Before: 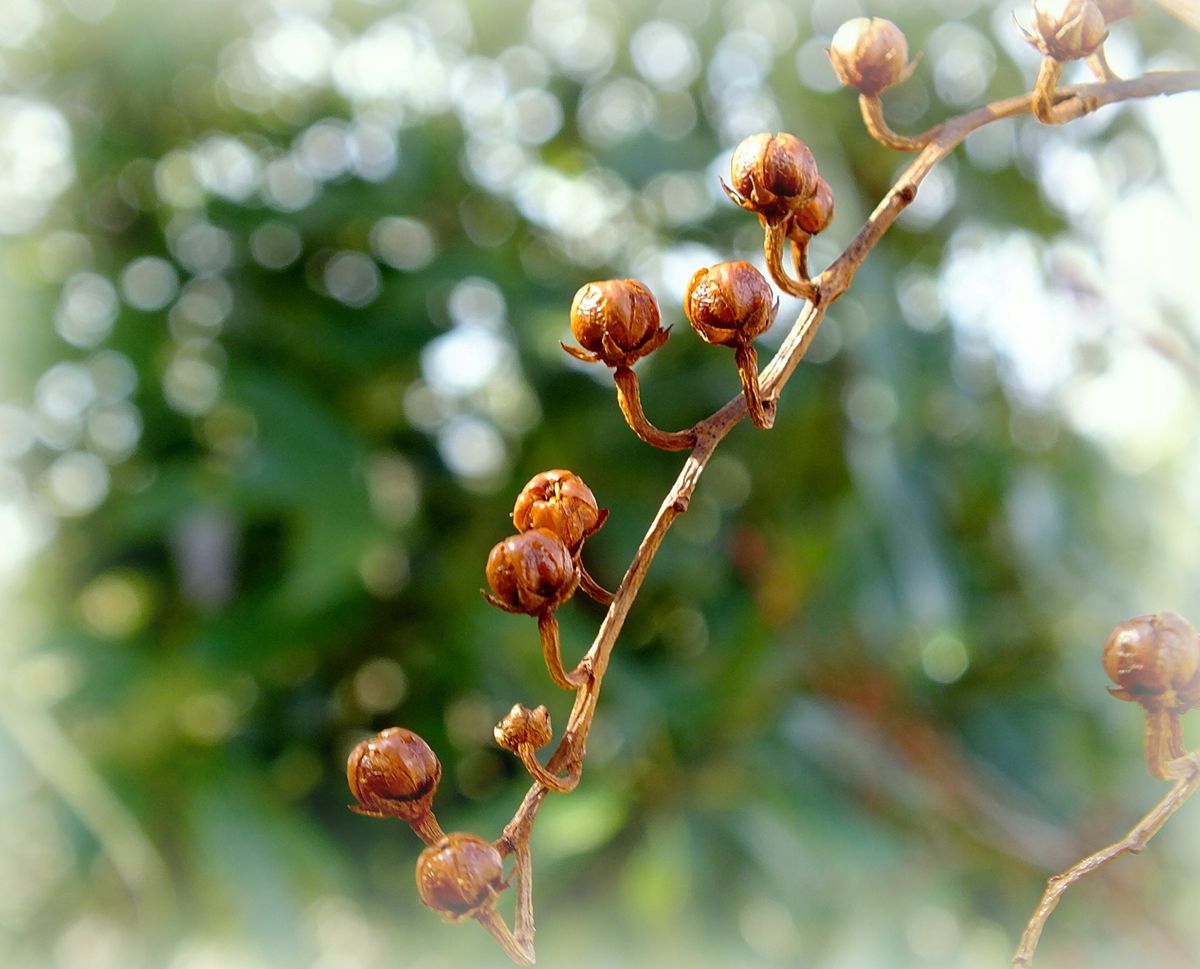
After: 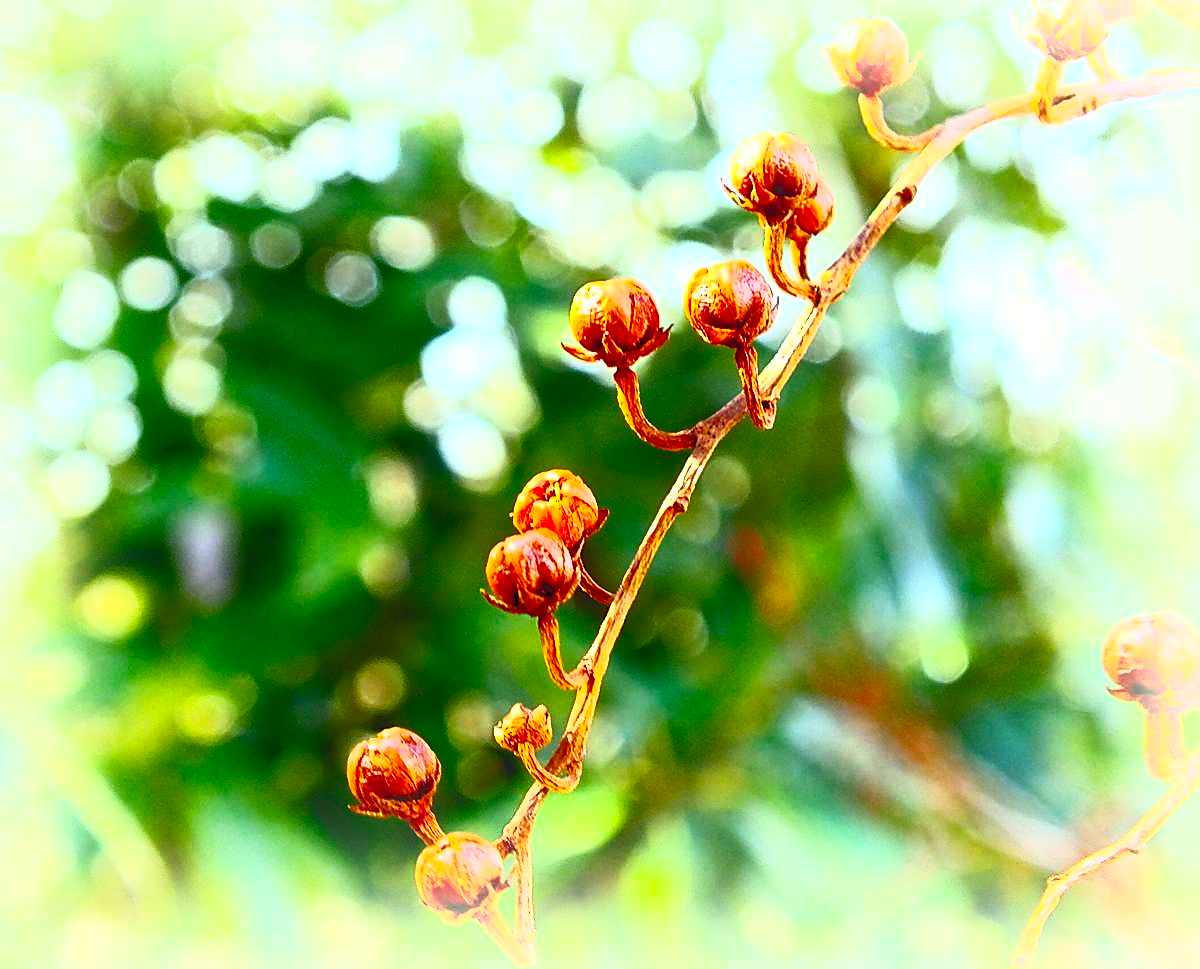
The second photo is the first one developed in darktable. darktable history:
sharpen: on, module defaults
contrast brightness saturation: contrast 0.984, brightness 0.985, saturation 0.998
